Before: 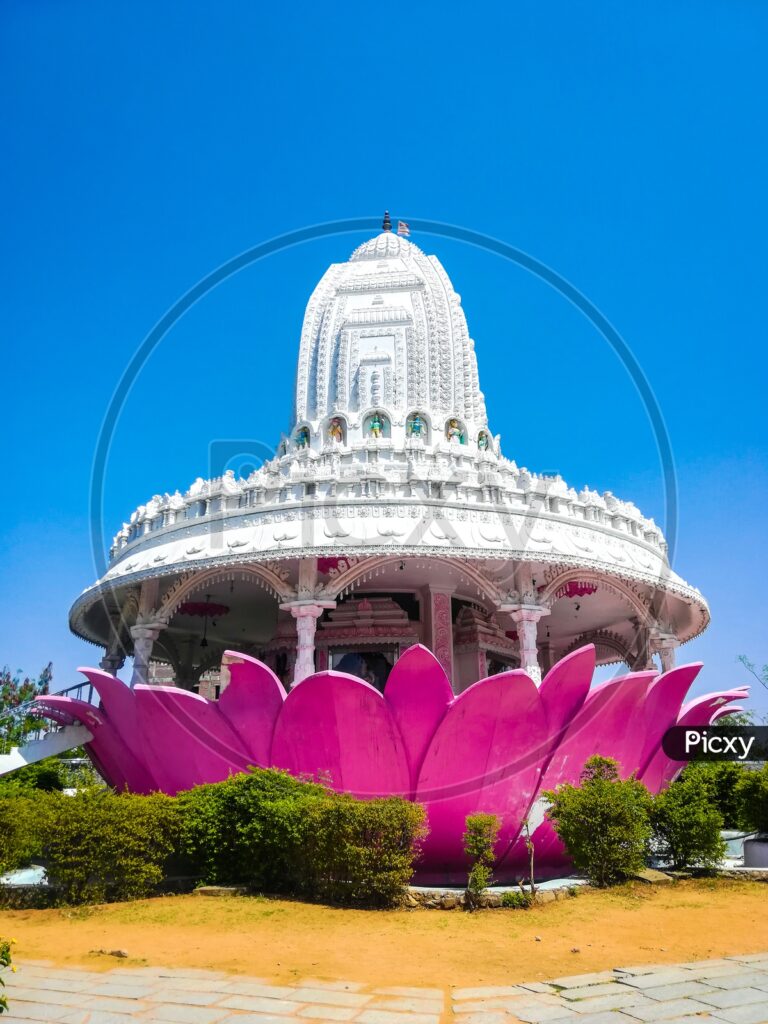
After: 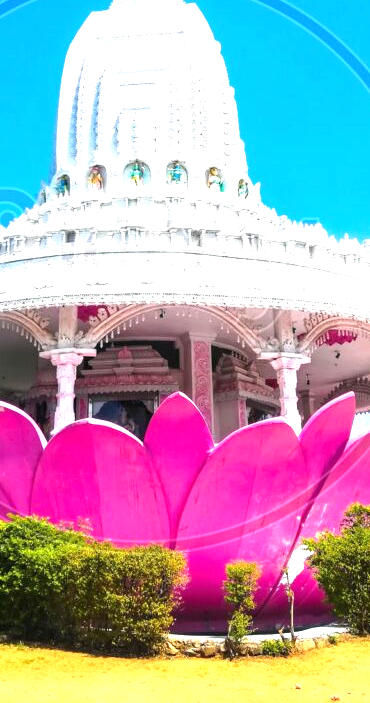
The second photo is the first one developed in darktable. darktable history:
crop: left 31.379%, top 24.658%, right 20.326%, bottom 6.628%
exposure: black level correction 0, exposure 1.2 EV, compensate exposure bias true, compensate highlight preservation false
